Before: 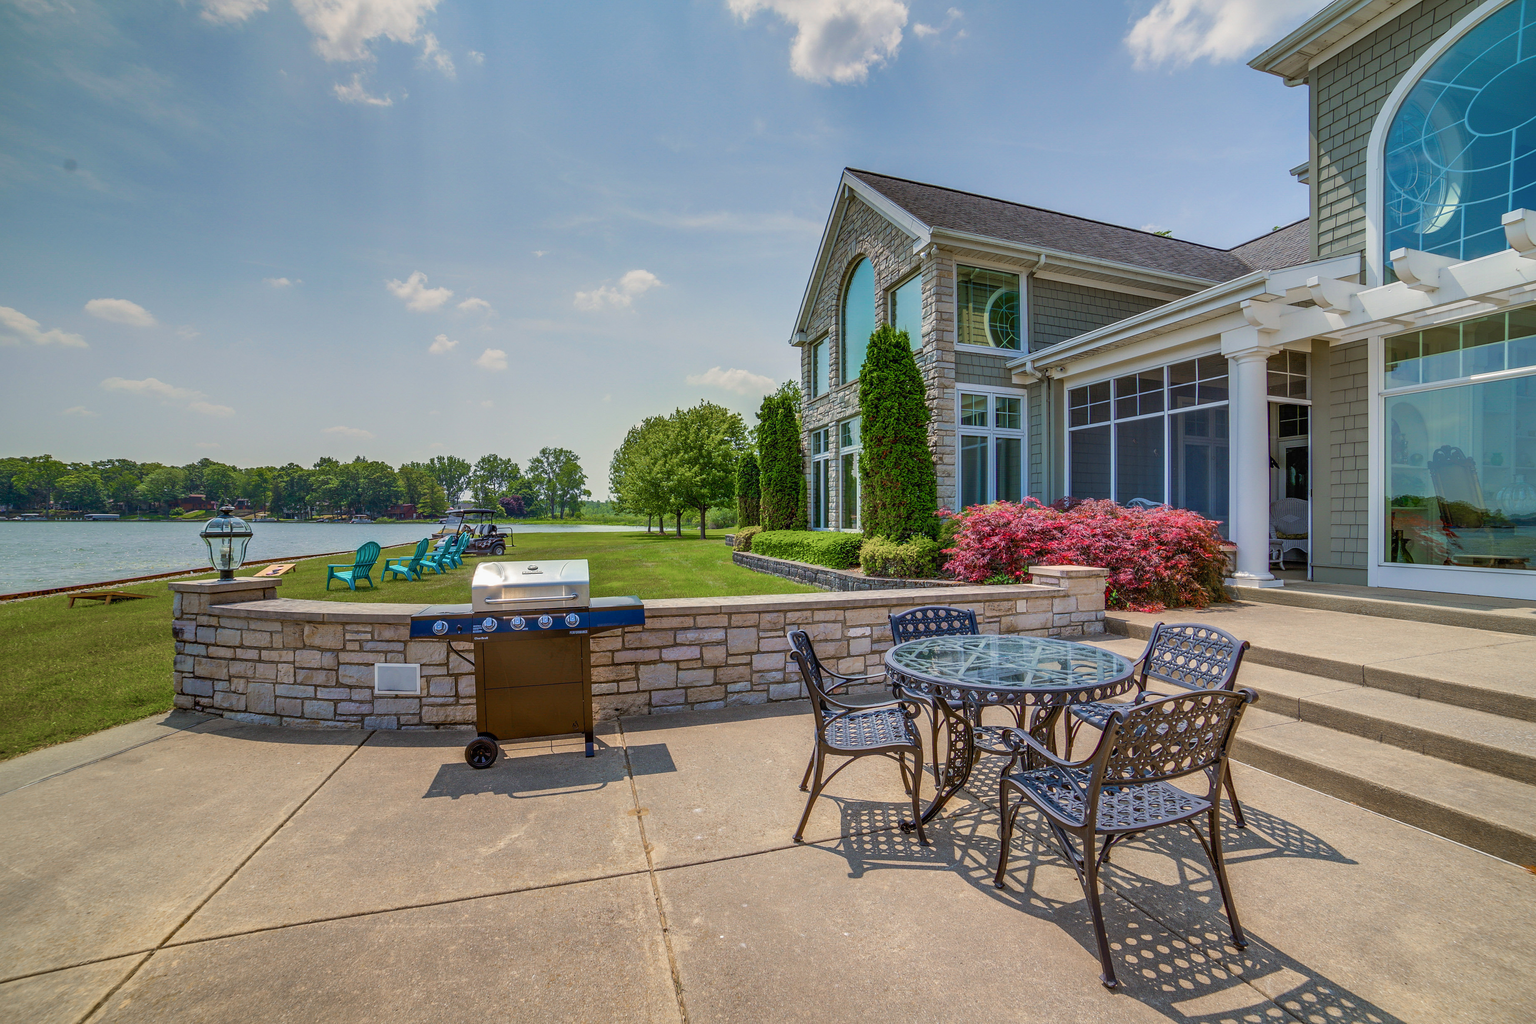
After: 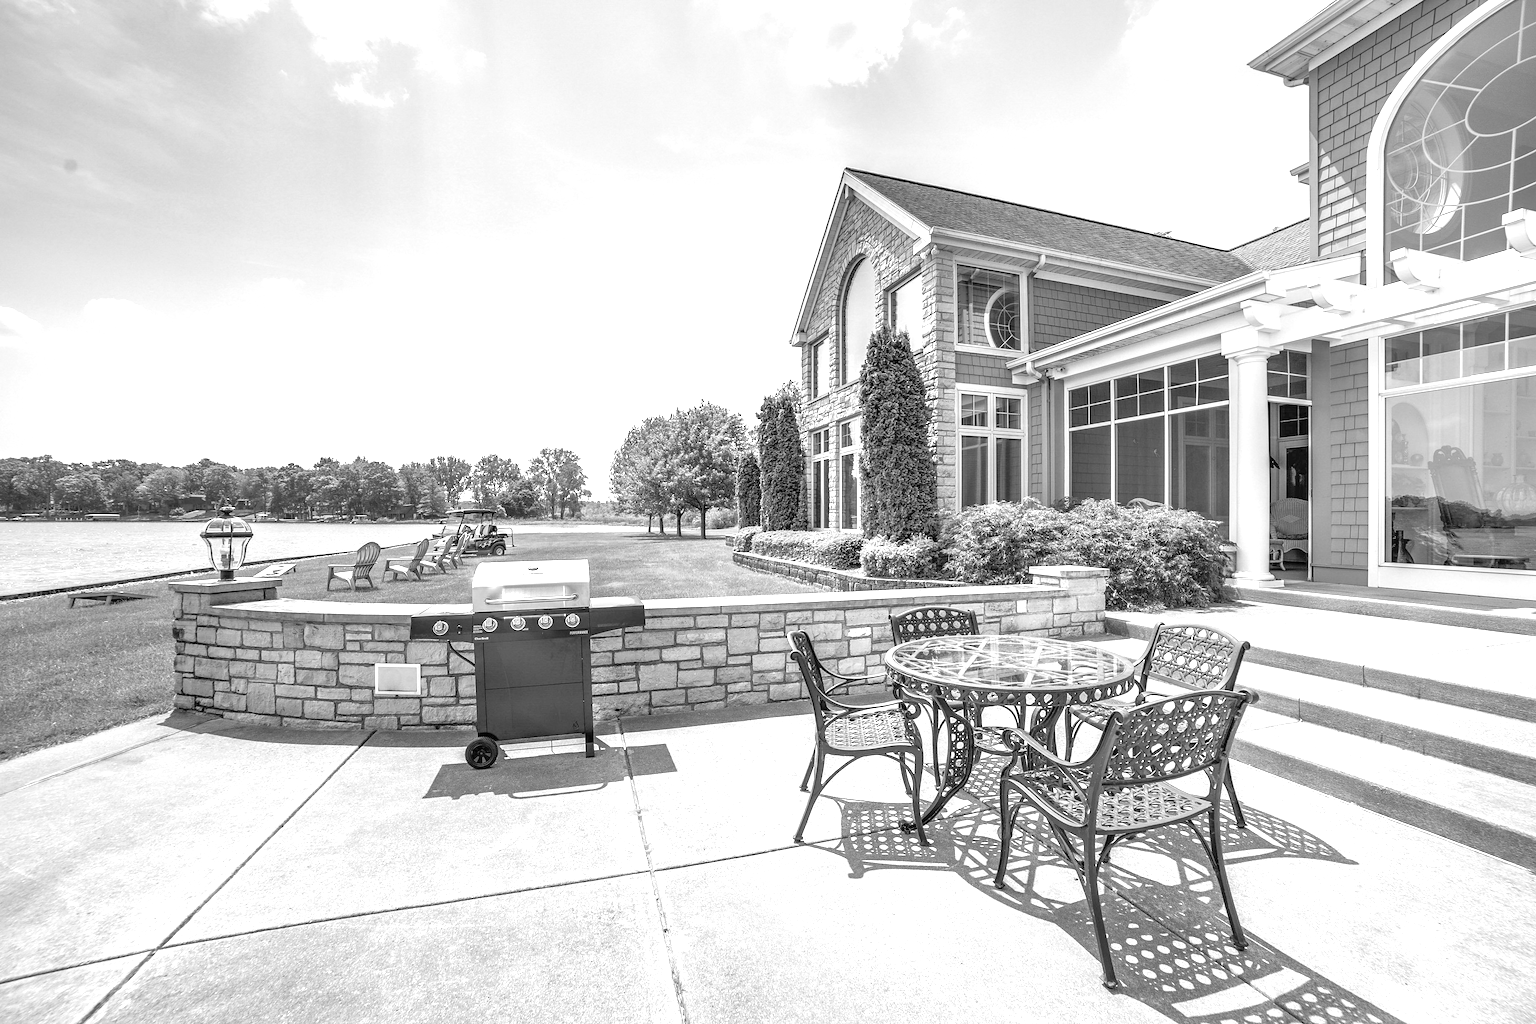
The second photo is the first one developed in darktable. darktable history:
monochrome: a 2.21, b -1.33, size 2.2
exposure: black level correction 0, exposure 1.45 EV, compensate exposure bias true, compensate highlight preservation false
